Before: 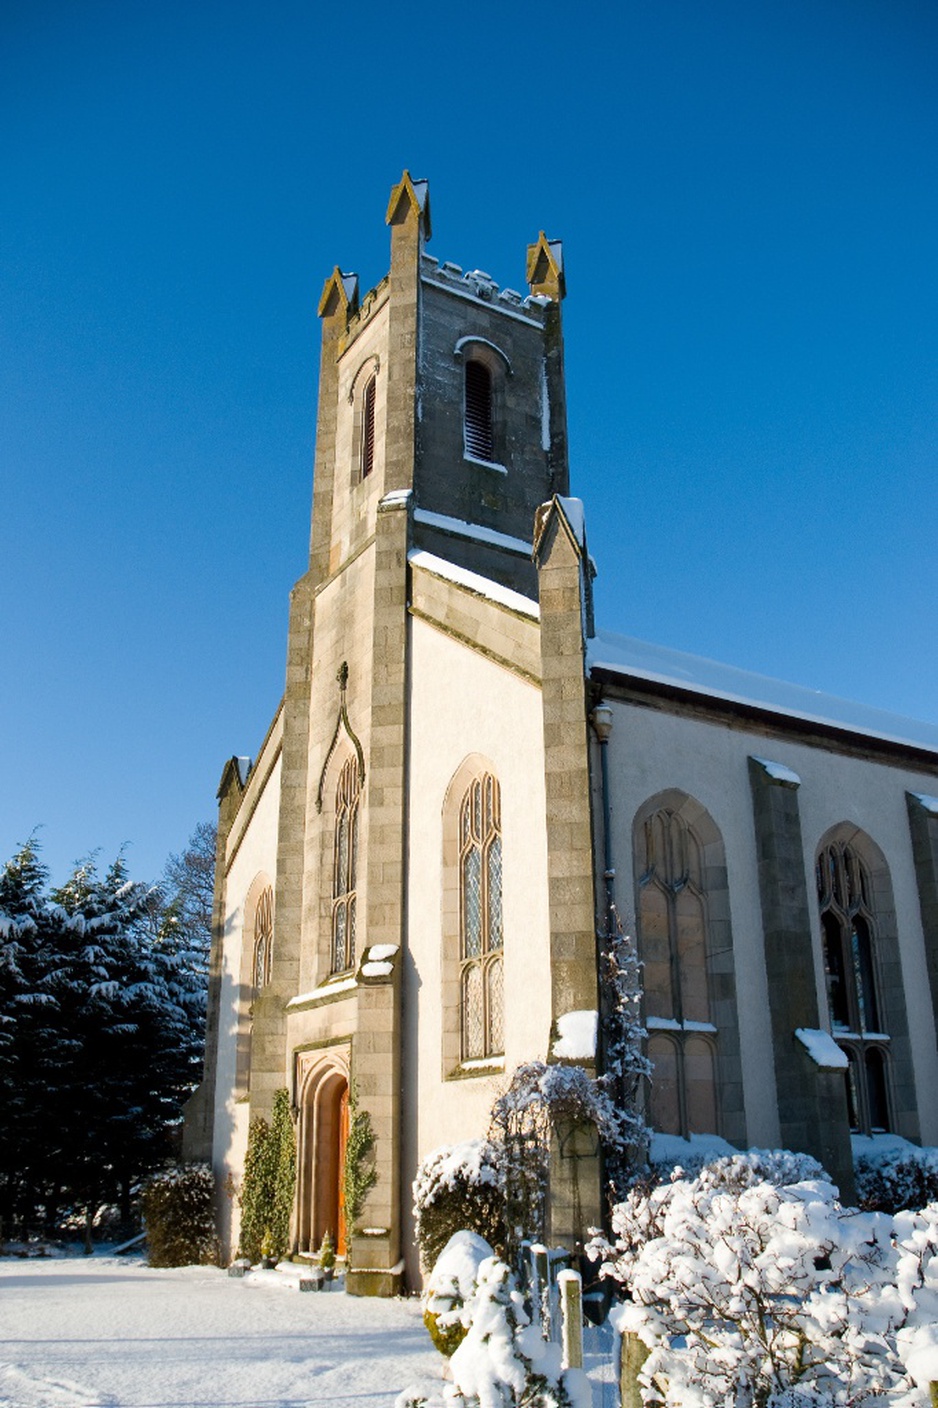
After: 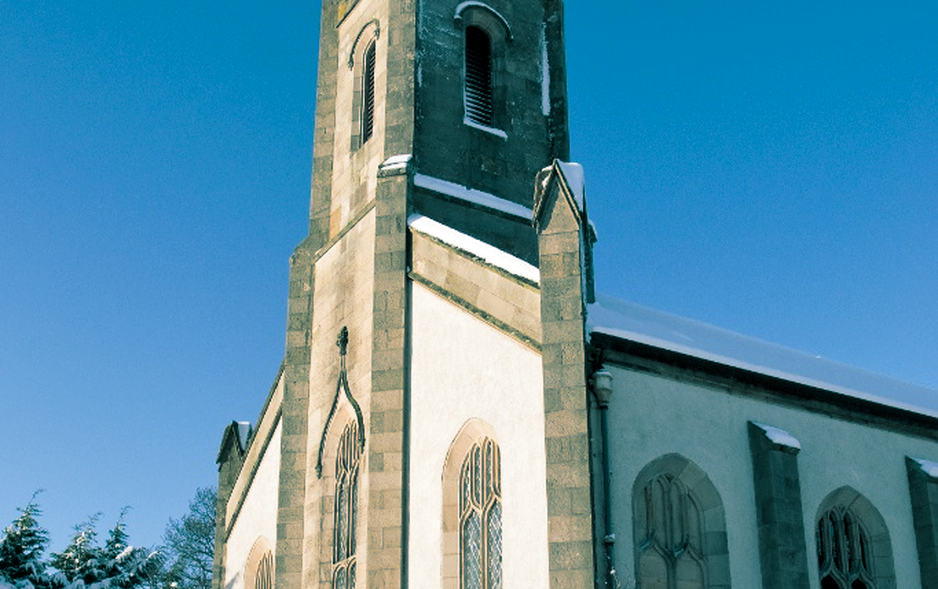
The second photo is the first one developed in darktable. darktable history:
split-toning: shadows › hue 183.6°, shadows › saturation 0.52, highlights › hue 0°, highlights › saturation 0
crop and rotate: top 23.84%, bottom 34.294%
local contrast: mode bilateral grid, contrast 20, coarseness 50, detail 120%, midtone range 0.2
